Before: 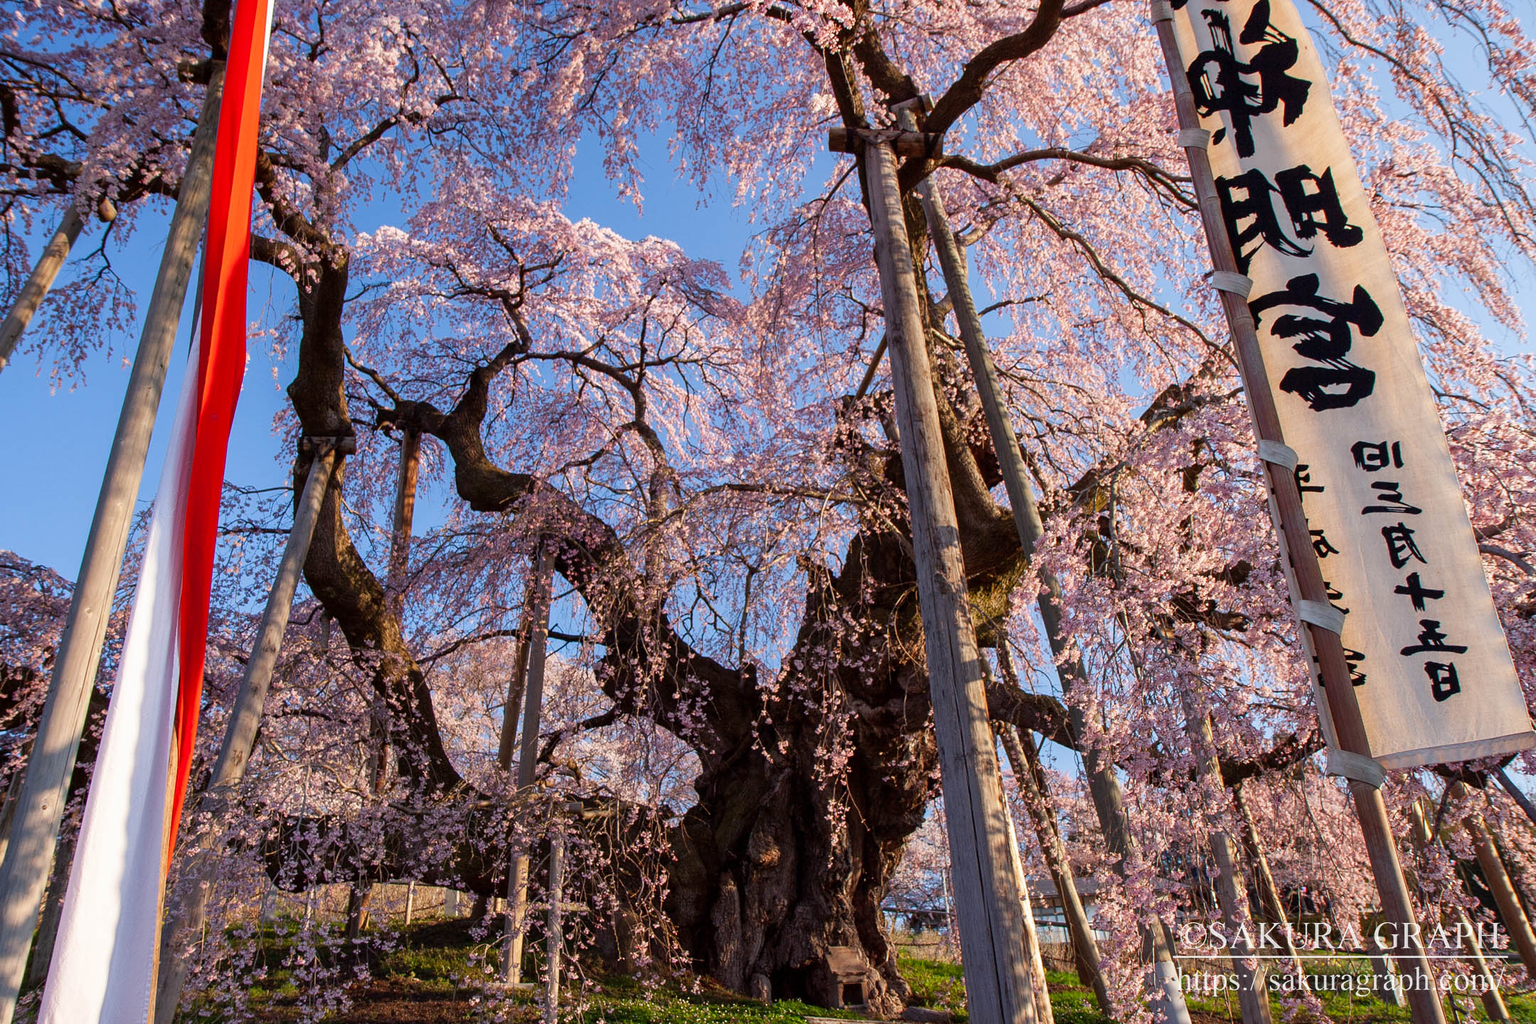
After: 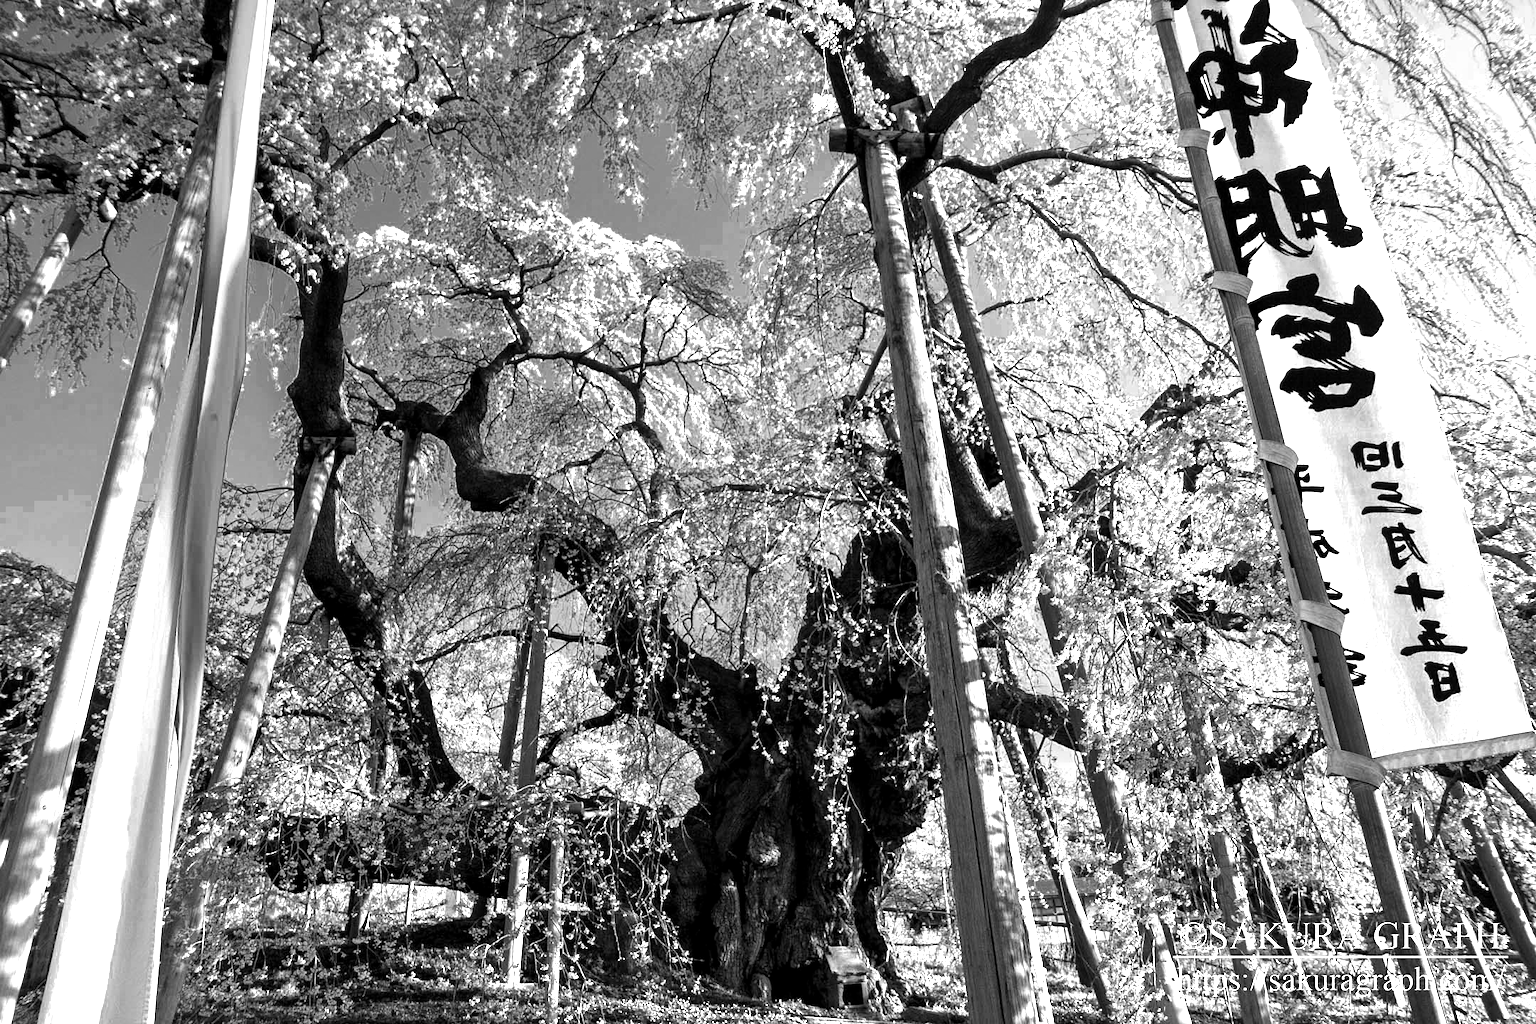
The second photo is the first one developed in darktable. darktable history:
color zones: curves: ch0 [(0, 0.554) (0.146, 0.662) (0.293, 0.86) (0.503, 0.774) (0.637, 0.106) (0.74, 0.072) (0.866, 0.488) (0.998, 0.569)]; ch1 [(0, 0) (0.143, 0) (0.286, 0) (0.429, 0) (0.571, 0) (0.714, 0) (0.857, 0)]
local contrast: mode bilateral grid, contrast 19, coarseness 49, detail 133%, midtone range 0.2
contrast brightness saturation: contrast 0.113, saturation -0.173
color correction: highlights a* 0.145, highlights b* 29.57, shadows a* -0.27, shadows b* 21.51
